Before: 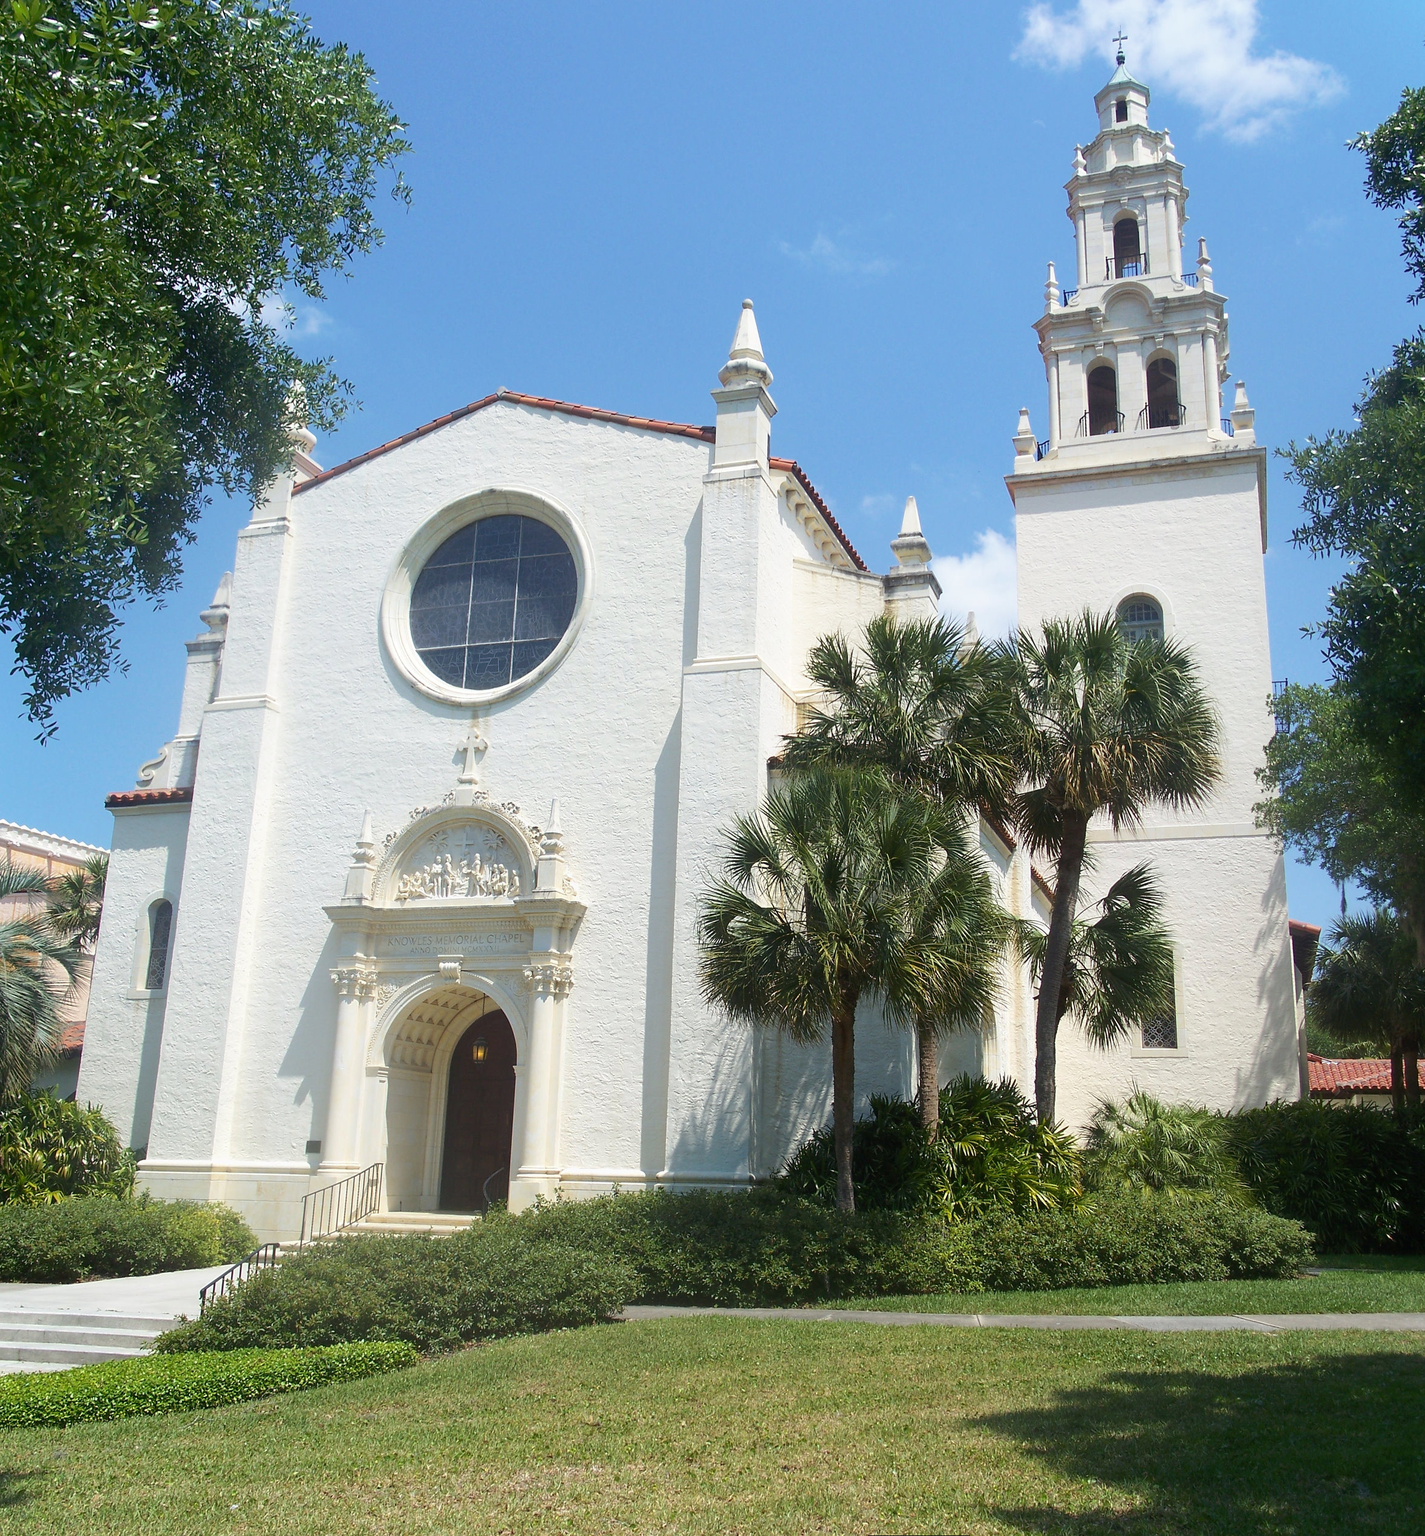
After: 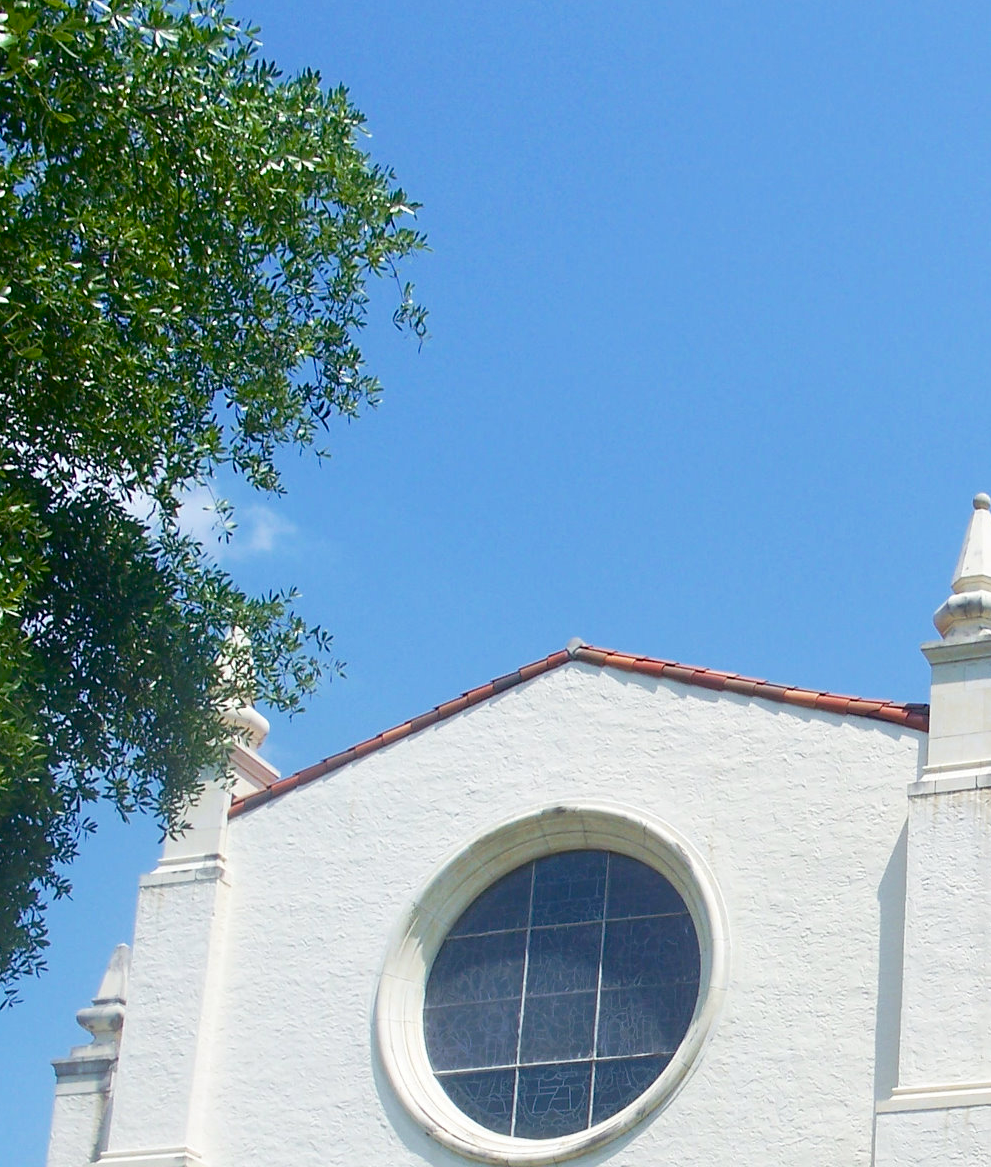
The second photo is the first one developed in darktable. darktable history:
color balance rgb: perceptual saturation grading › global saturation 26.949%, perceptual saturation grading › highlights -28.559%, perceptual saturation grading › mid-tones 15.112%, perceptual saturation grading › shadows 33.121%
crop and rotate: left 10.802%, top 0.057%, right 47.124%, bottom 53.972%
contrast brightness saturation: contrast 0.073
